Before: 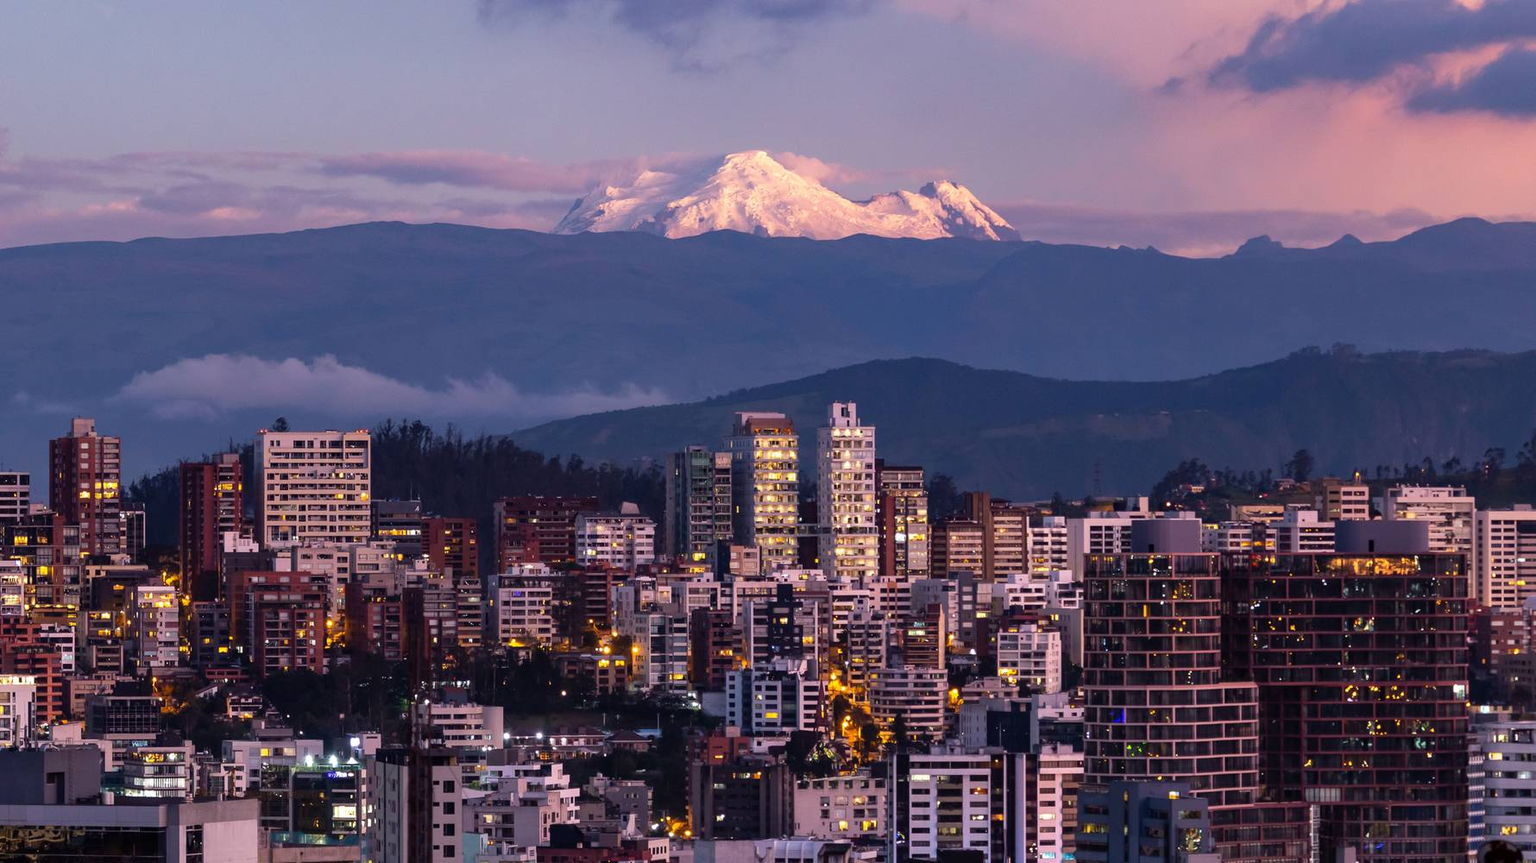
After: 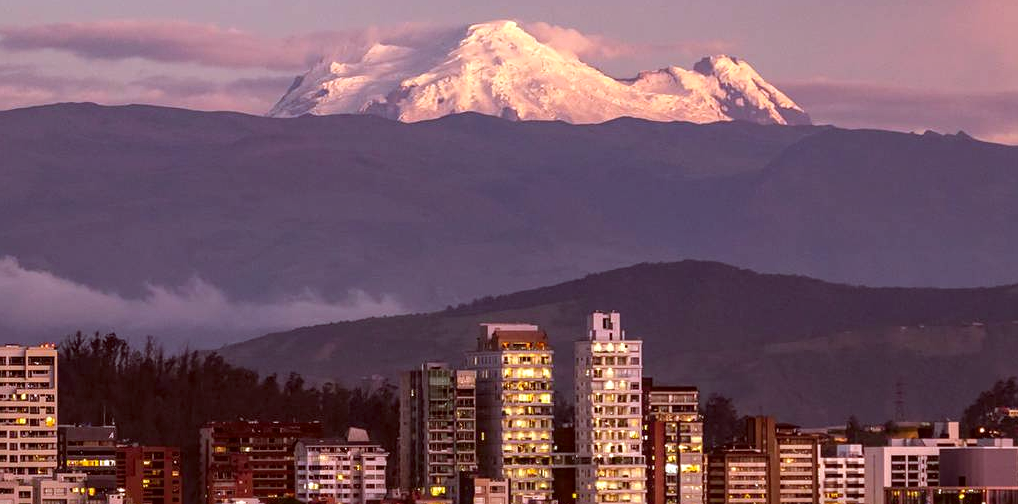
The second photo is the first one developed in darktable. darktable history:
sharpen: amount 0.2
crop: left 20.932%, top 15.471%, right 21.848%, bottom 34.081%
white balance: red 1.05, blue 1.072
color correction: highlights a* -5.94, highlights b* 9.48, shadows a* 10.12, shadows b* 23.94
local contrast: on, module defaults
